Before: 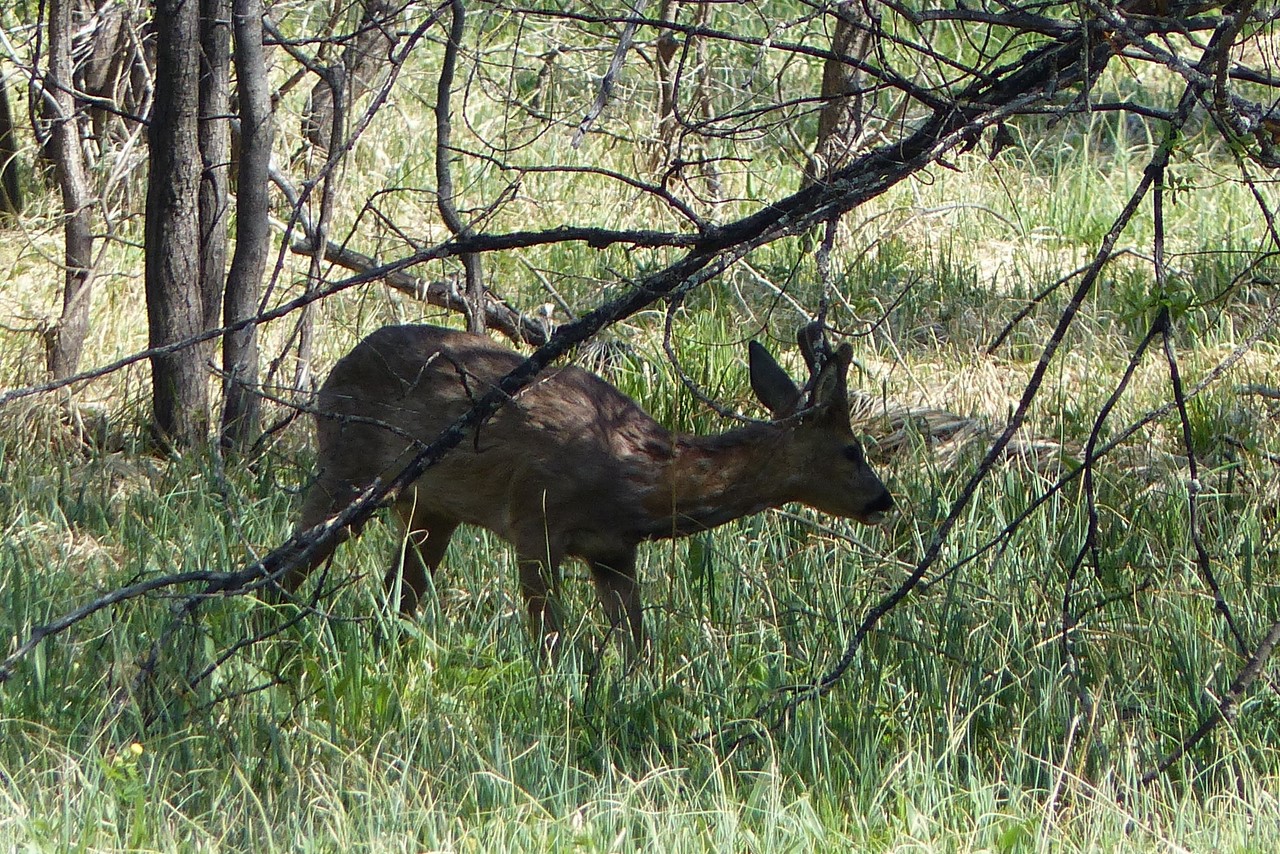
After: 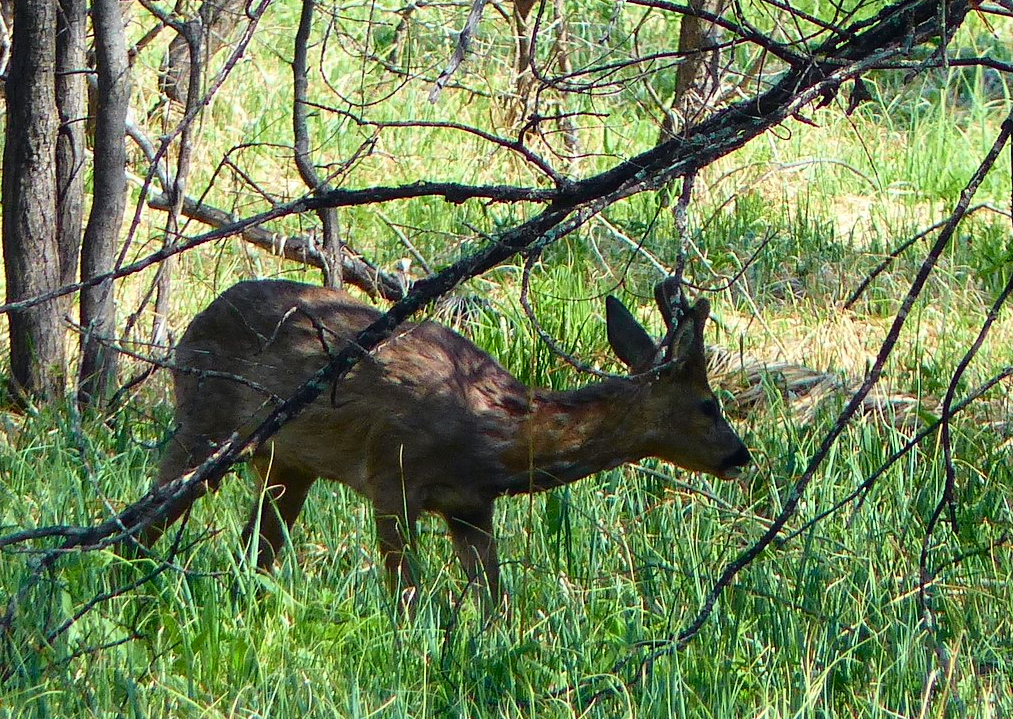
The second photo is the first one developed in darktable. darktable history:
contrast brightness saturation: contrast 0.04, saturation 0.16
tone curve: curves: ch0 [(0, 0) (0.051, 0.047) (0.102, 0.099) (0.228, 0.262) (0.446, 0.527) (0.695, 0.778) (0.908, 0.946) (1, 1)]; ch1 [(0, 0) (0.339, 0.298) (0.402, 0.363) (0.453, 0.413) (0.485, 0.469) (0.494, 0.493) (0.504, 0.501) (0.525, 0.533) (0.563, 0.591) (0.597, 0.631) (1, 1)]; ch2 [(0, 0) (0.48, 0.48) (0.504, 0.5) (0.539, 0.554) (0.59, 0.628) (0.642, 0.682) (0.824, 0.815) (1, 1)], color space Lab, independent channels, preserve colors none
crop: left 11.225%, top 5.381%, right 9.565%, bottom 10.314%
